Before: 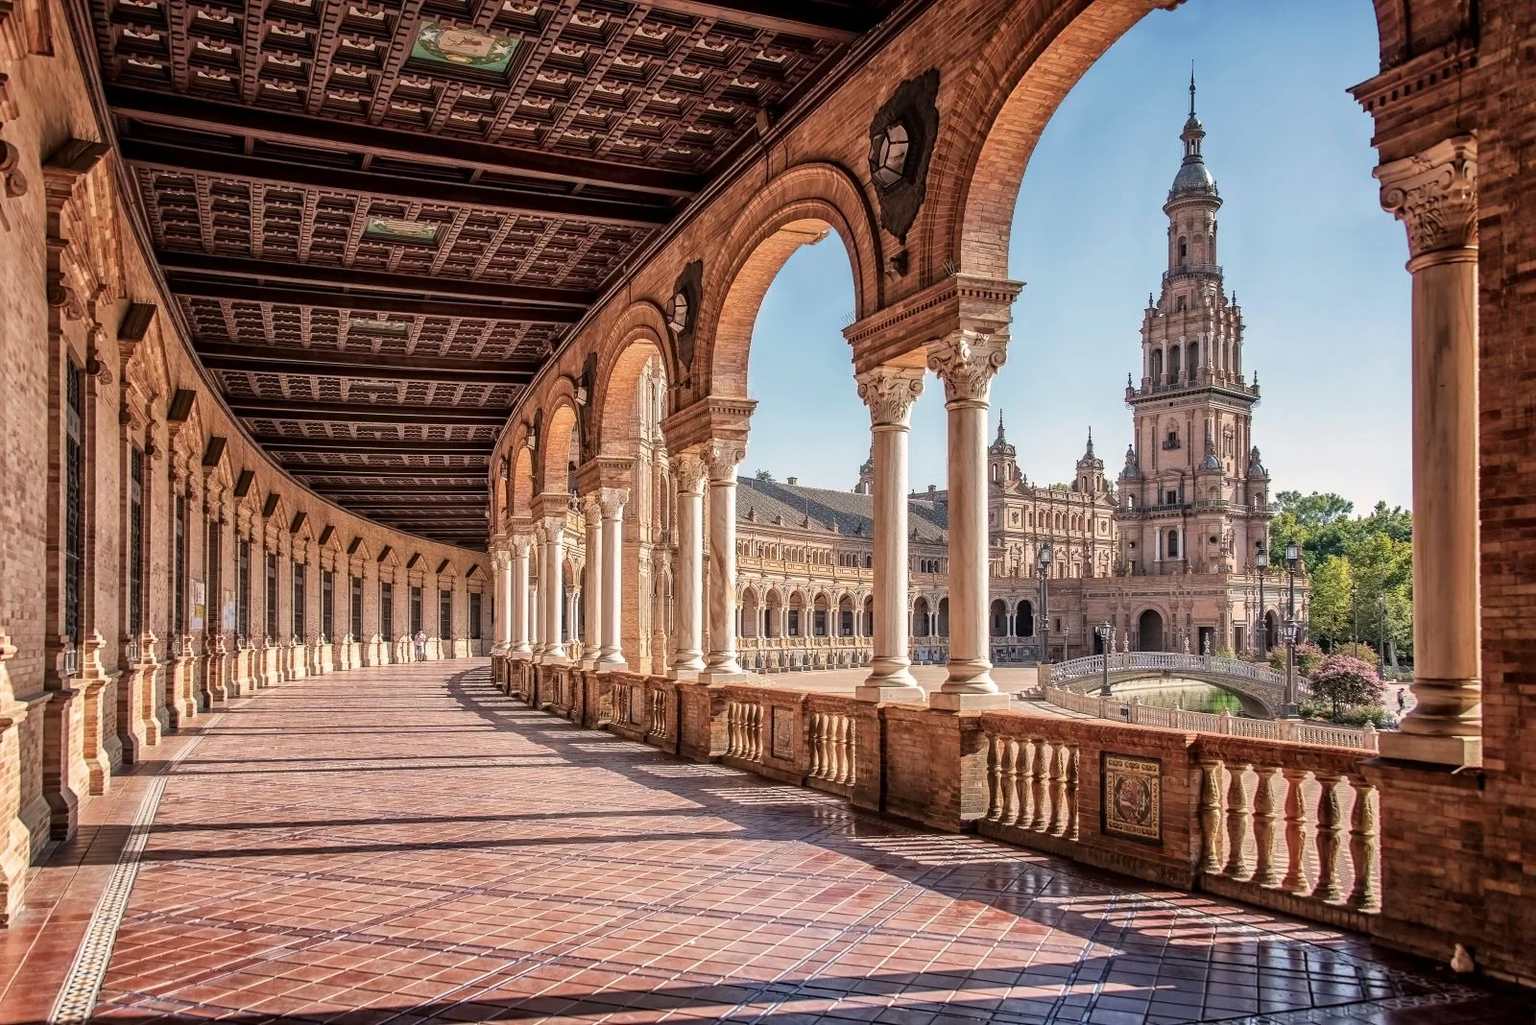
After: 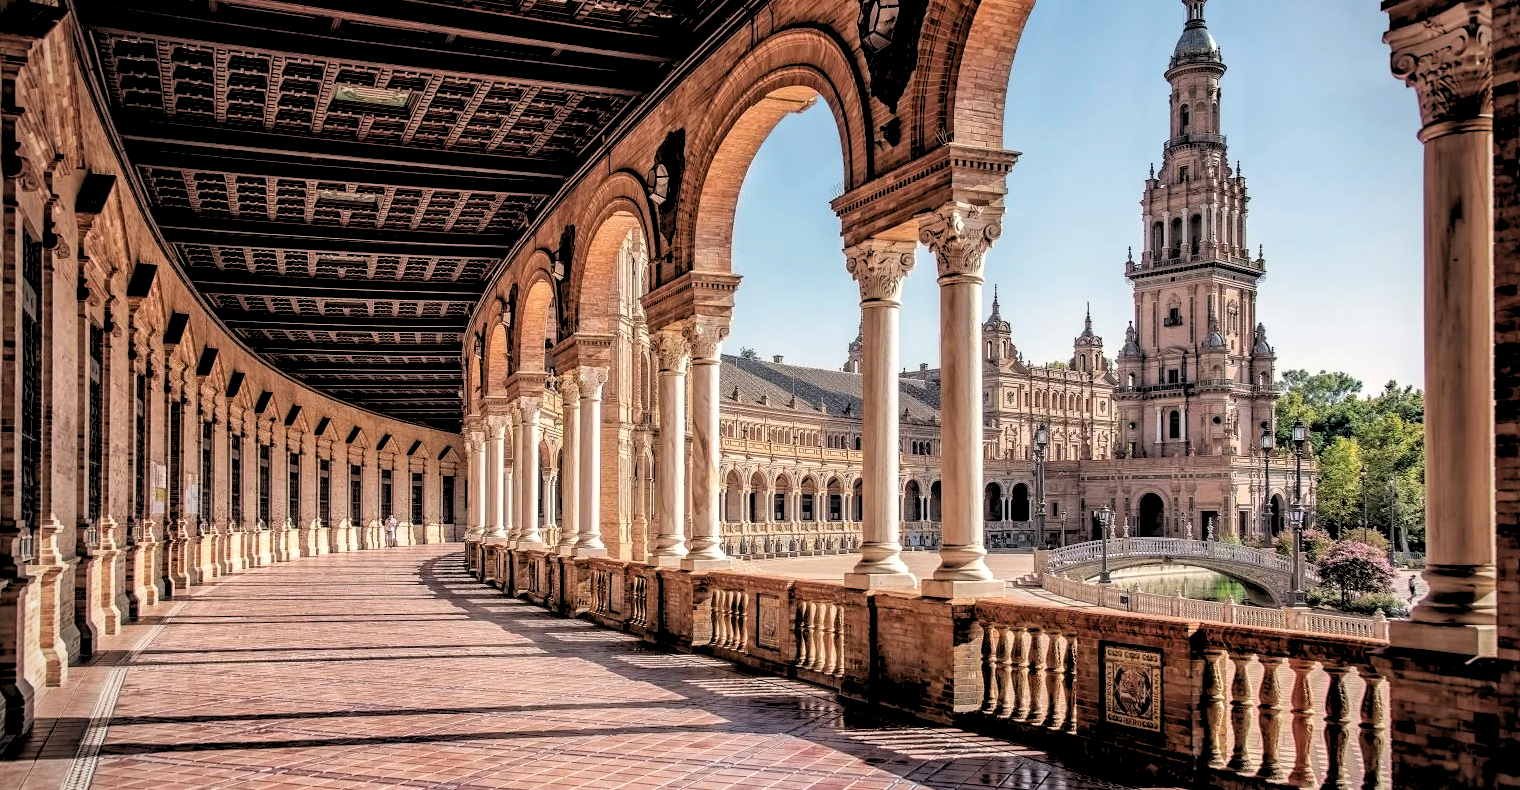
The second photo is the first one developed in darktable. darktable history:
rgb levels: levels [[0.029, 0.461, 0.922], [0, 0.5, 1], [0, 0.5, 1]]
vignetting: fall-off radius 60.92%
crop and rotate: left 2.991%, top 13.302%, right 1.981%, bottom 12.636%
